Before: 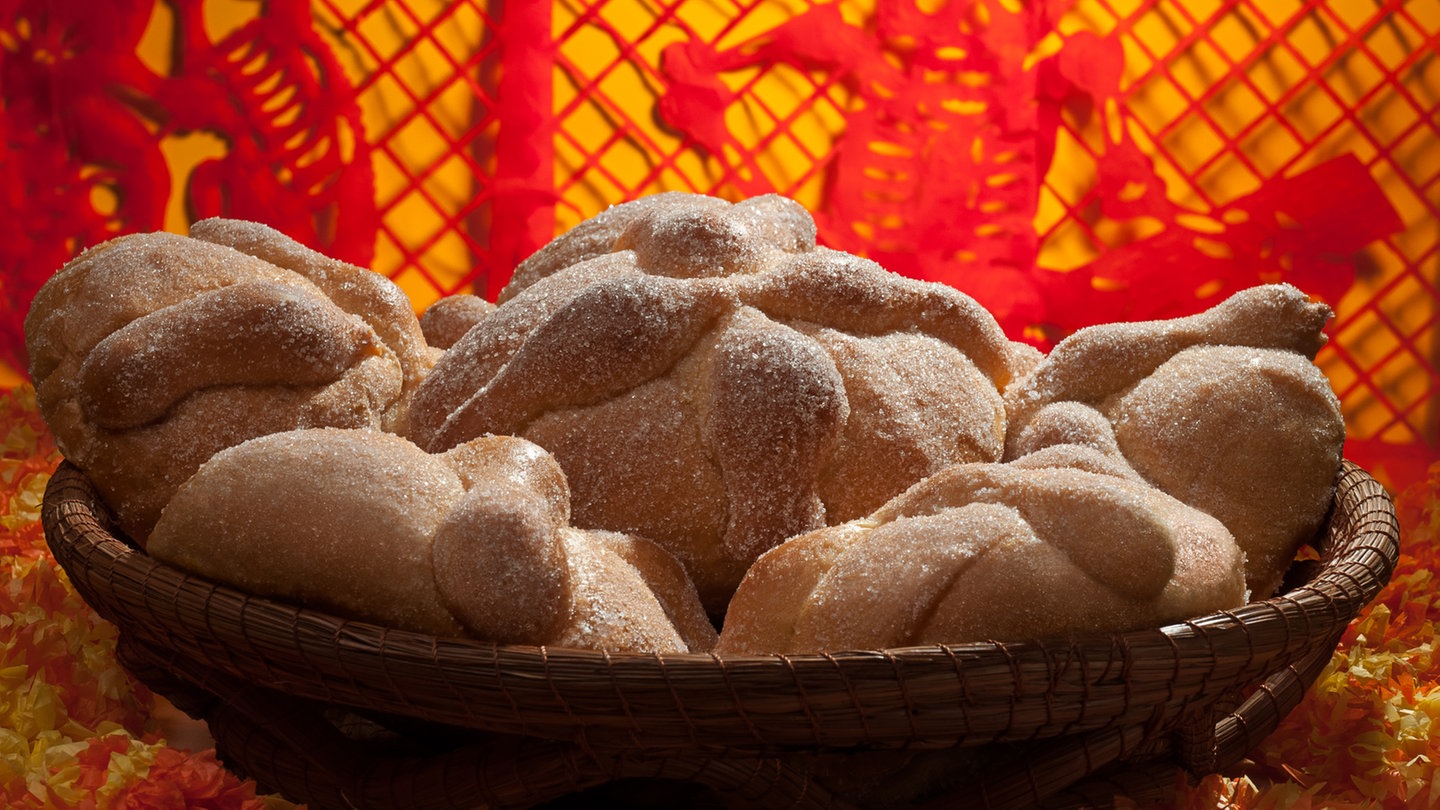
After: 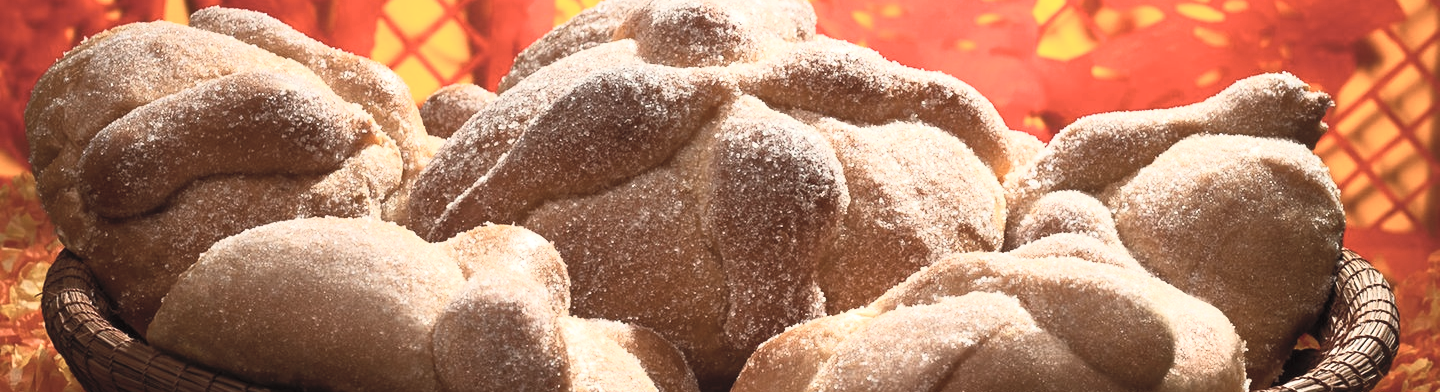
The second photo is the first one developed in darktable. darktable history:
contrast brightness saturation: contrast 0.43, brightness 0.56, saturation -0.19
color balance: contrast 10%
crop and rotate: top 26.056%, bottom 25.543%
